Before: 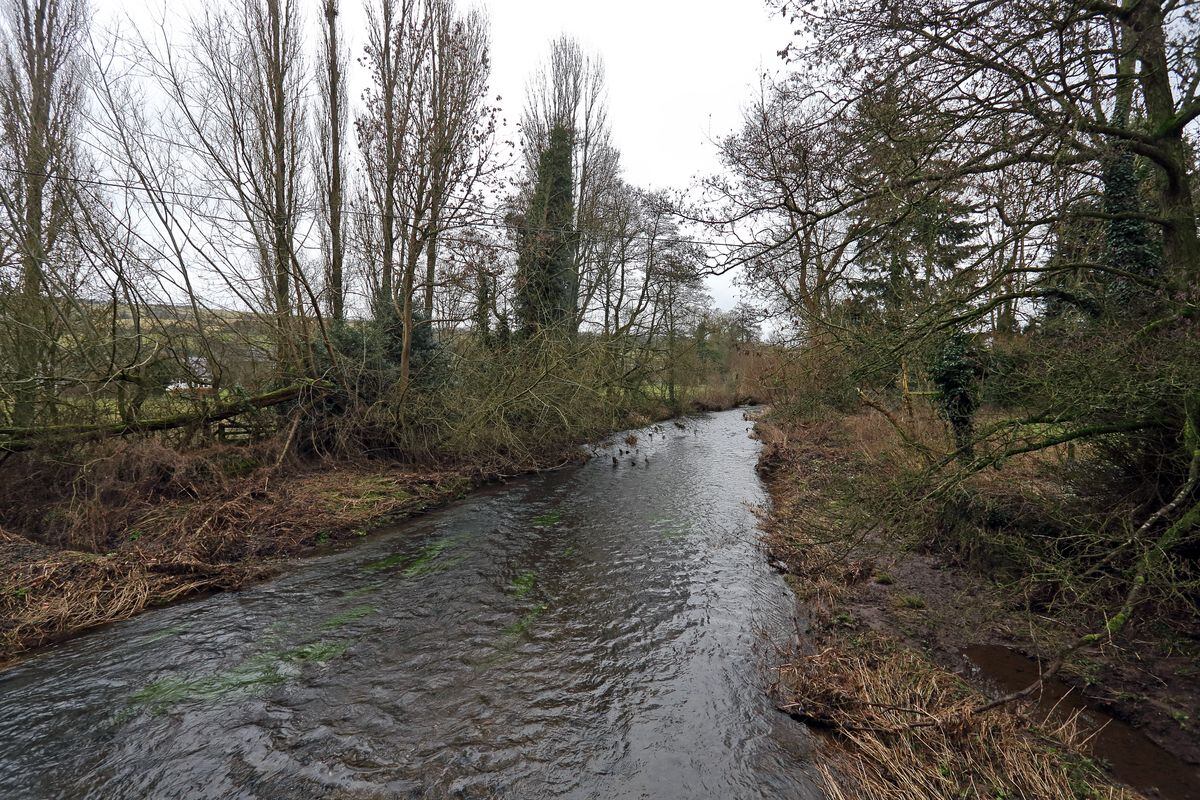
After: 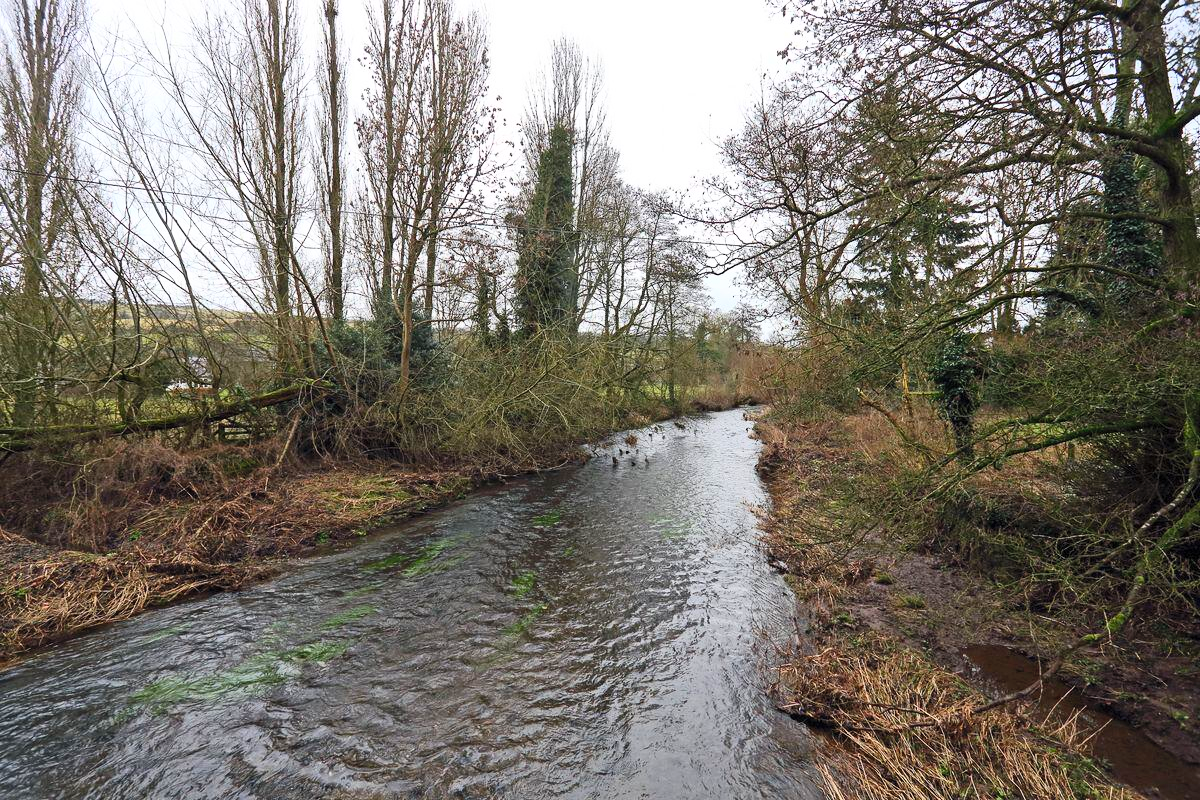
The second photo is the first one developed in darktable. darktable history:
contrast brightness saturation: contrast 0.244, brightness 0.259, saturation 0.381
